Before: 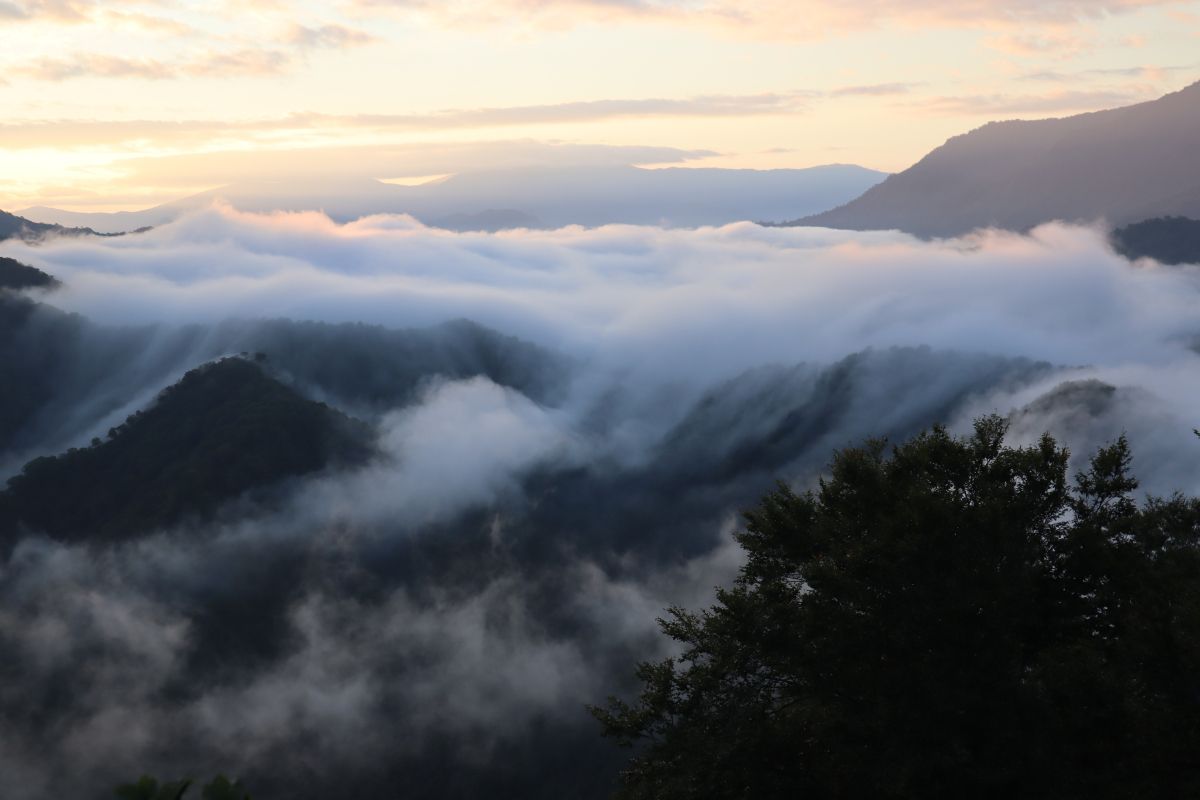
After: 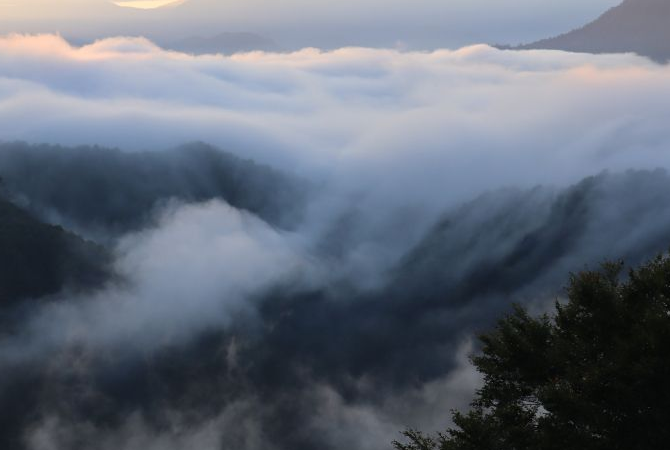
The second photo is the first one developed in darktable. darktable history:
crop and rotate: left 22.083%, top 22.146%, right 22.04%, bottom 21.569%
